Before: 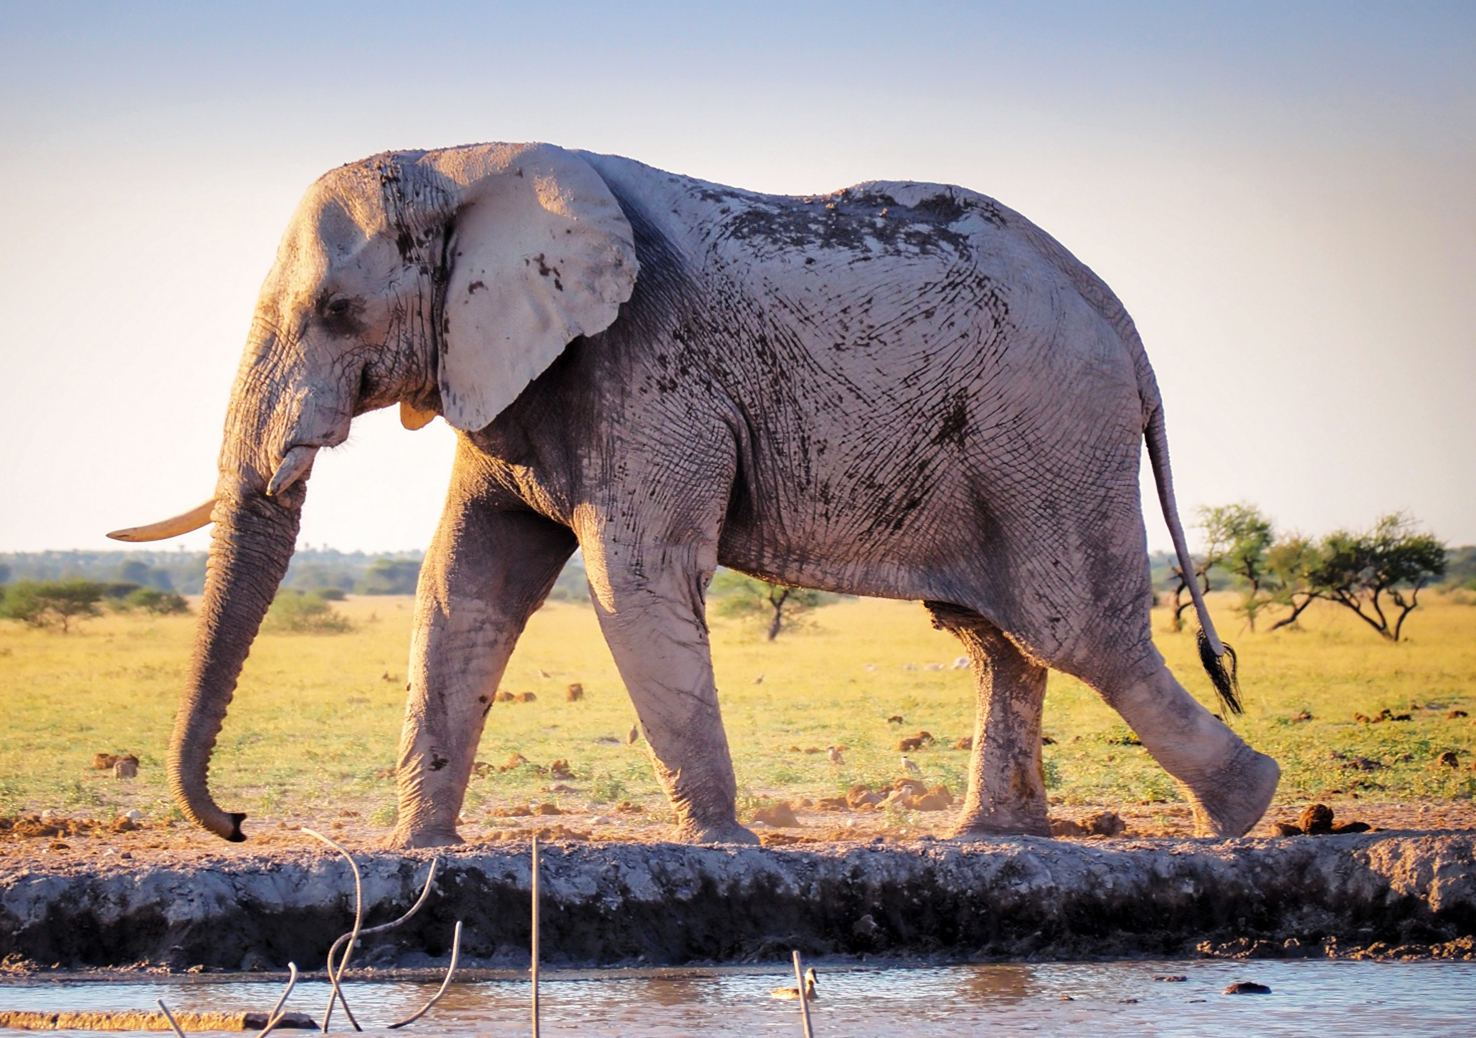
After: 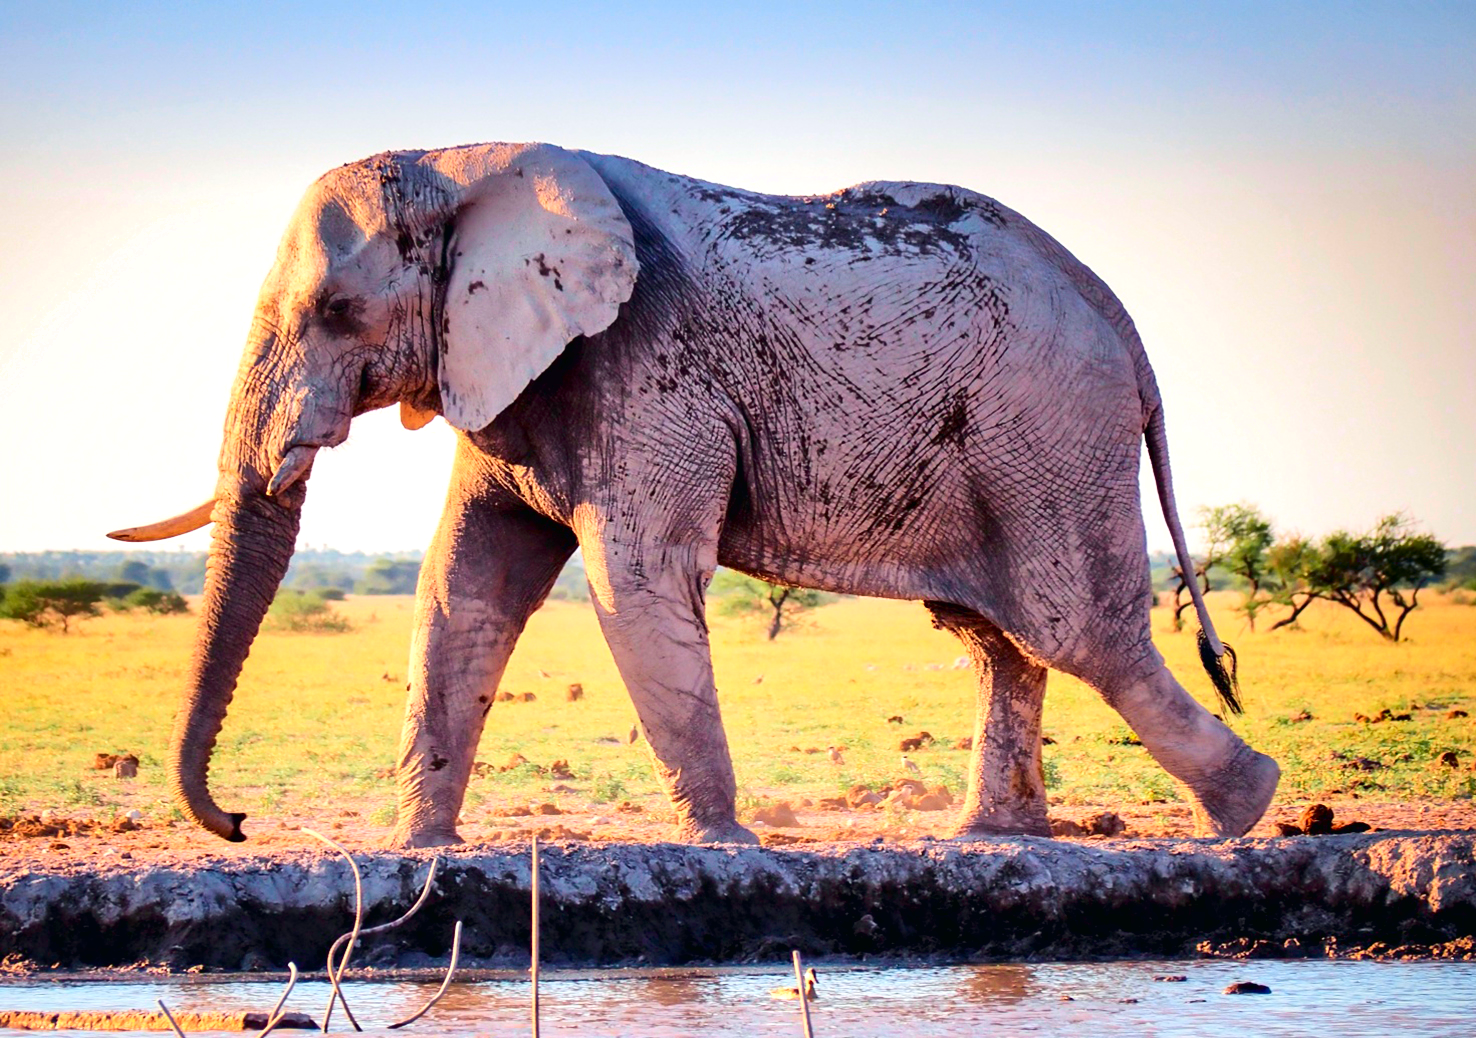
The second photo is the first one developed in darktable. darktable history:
shadows and highlights: soften with gaussian
tone curve: curves: ch0 [(0, 0.011) (0.139, 0.106) (0.295, 0.271) (0.499, 0.523) (0.739, 0.782) (0.857, 0.879) (1, 0.967)]; ch1 [(0, 0) (0.291, 0.229) (0.394, 0.365) (0.469, 0.456) (0.507, 0.504) (0.527, 0.546) (0.571, 0.614) (0.725, 0.779) (1, 1)]; ch2 [(0, 0) (0.125, 0.089) (0.35, 0.317) (0.437, 0.42) (0.502, 0.499) (0.537, 0.551) (0.613, 0.636) (1, 1)], color space Lab, independent channels, preserve colors none
exposure: black level correction 0.005, exposure 0.417 EV, compensate highlight preservation false
